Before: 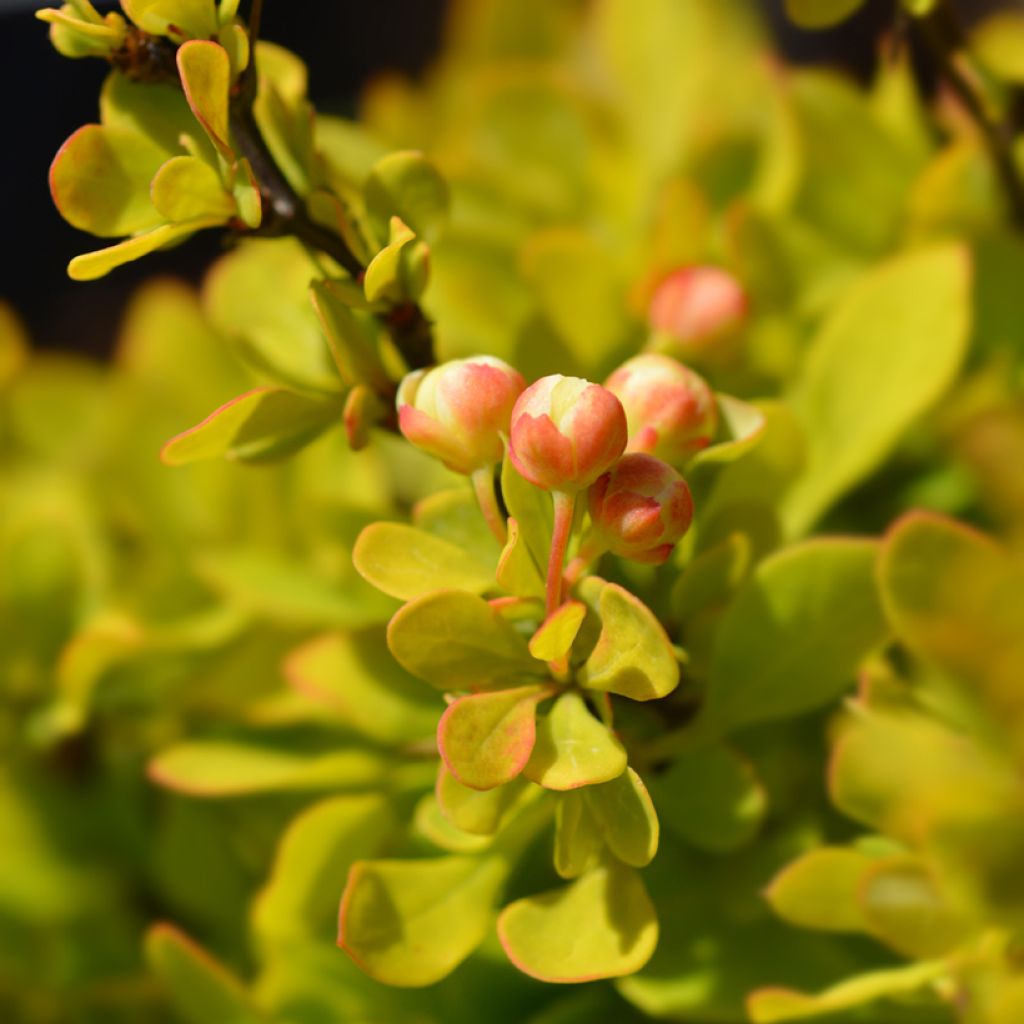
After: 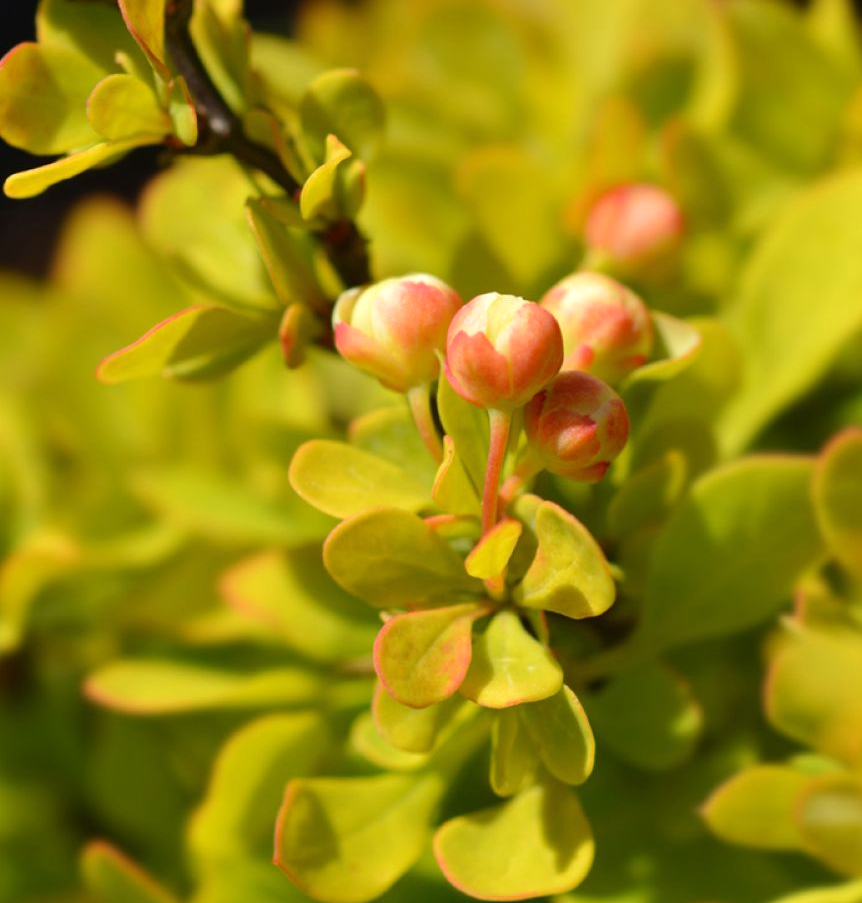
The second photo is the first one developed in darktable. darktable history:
crop: left 6.281%, top 8.01%, right 9.535%, bottom 3.754%
tone equalizer: edges refinement/feathering 500, mask exposure compensation -1.57 EV, preserve details no
exposure: exposure 0.153 EV, compensate highlight preservation false
